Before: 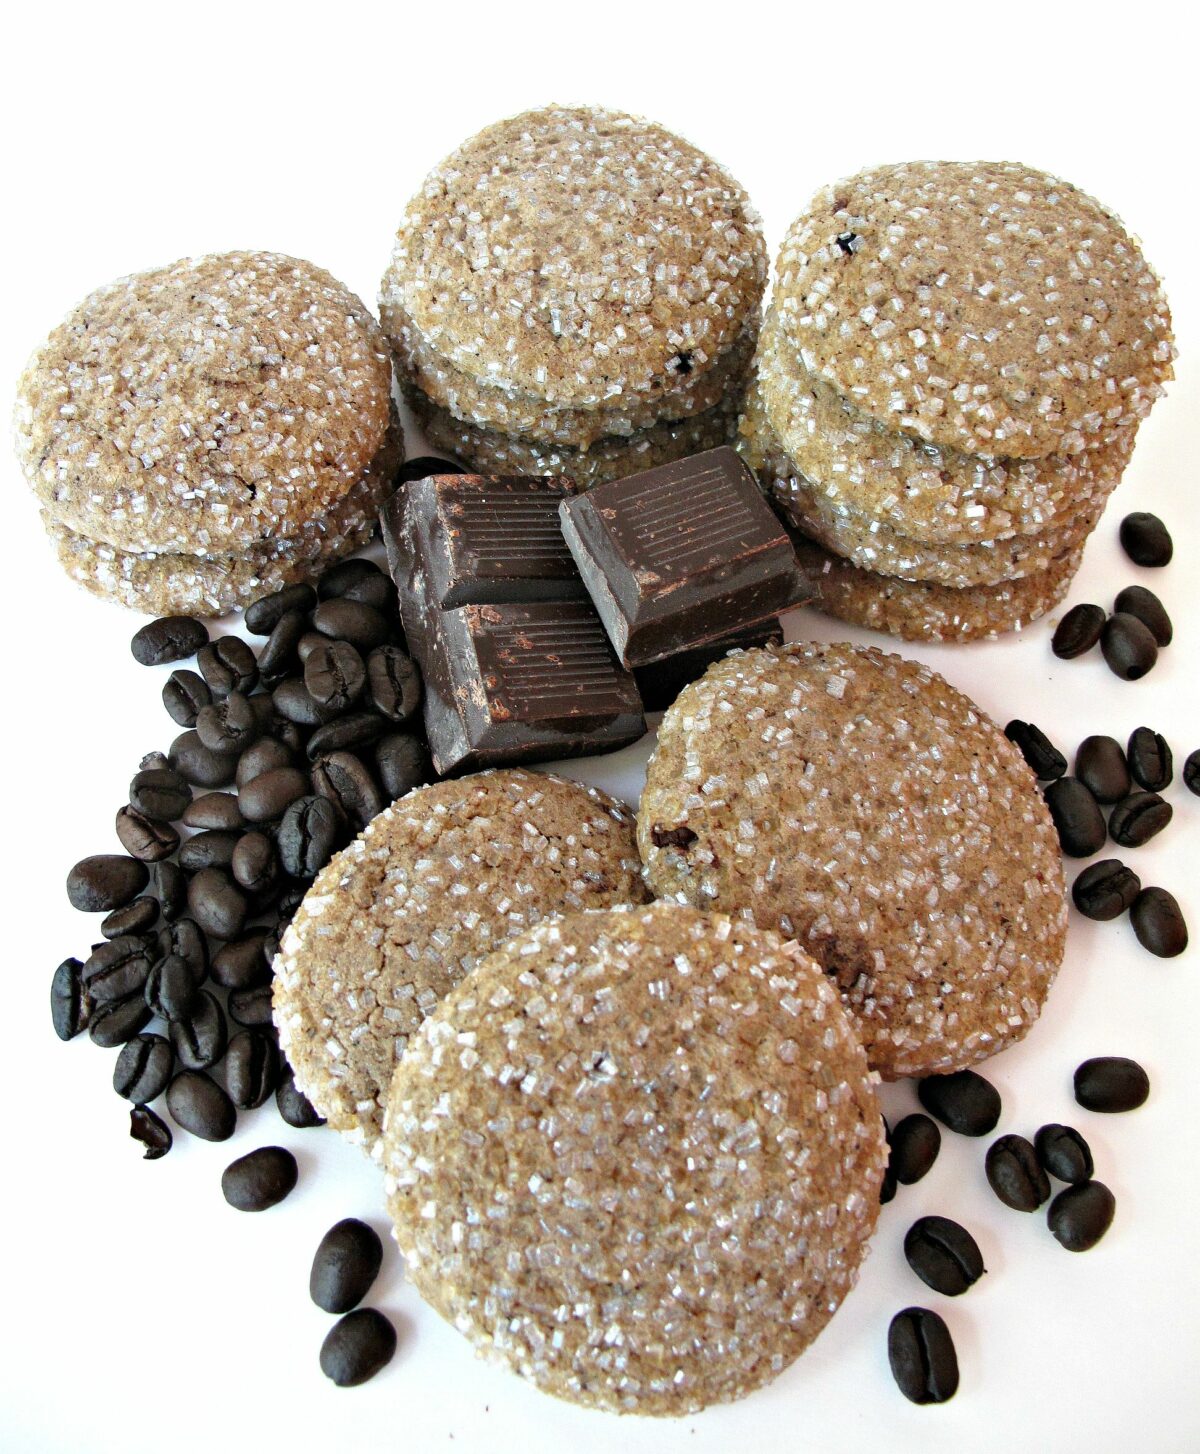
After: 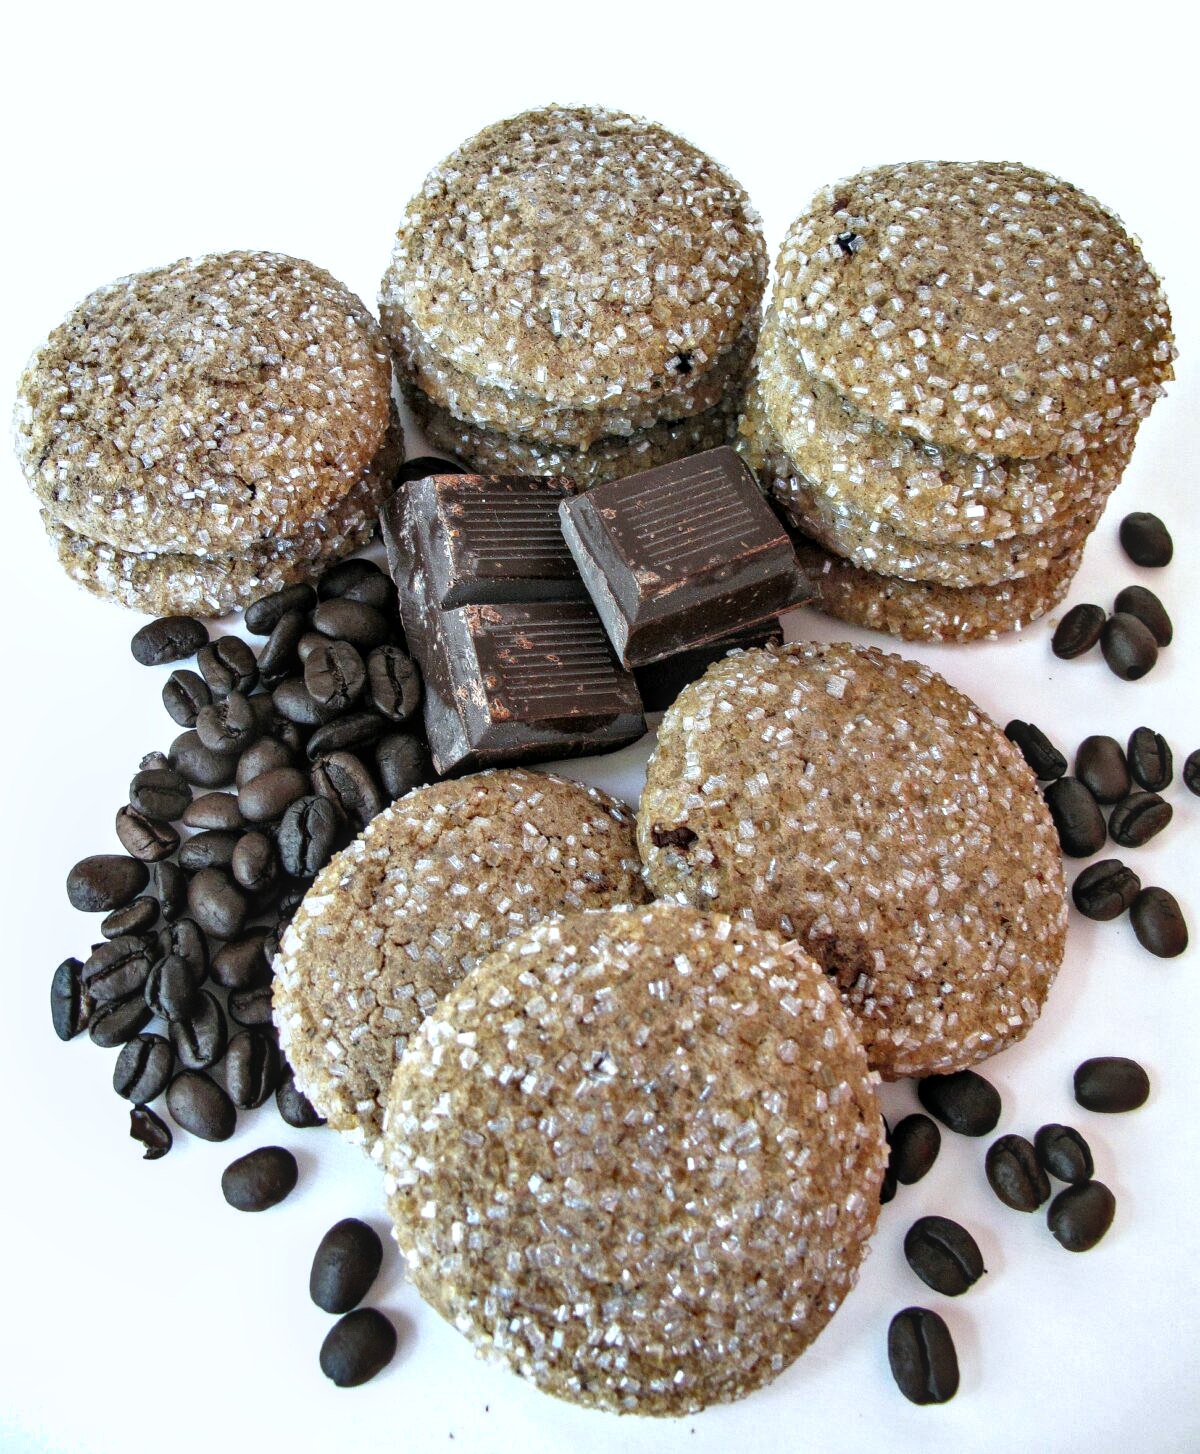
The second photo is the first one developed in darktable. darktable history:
white balance: red 0.967, blue 1.049
local contrast: on, module defaults
shadows and highlights: shadows 12, white point adjustment 1.2, soften with gaussian
